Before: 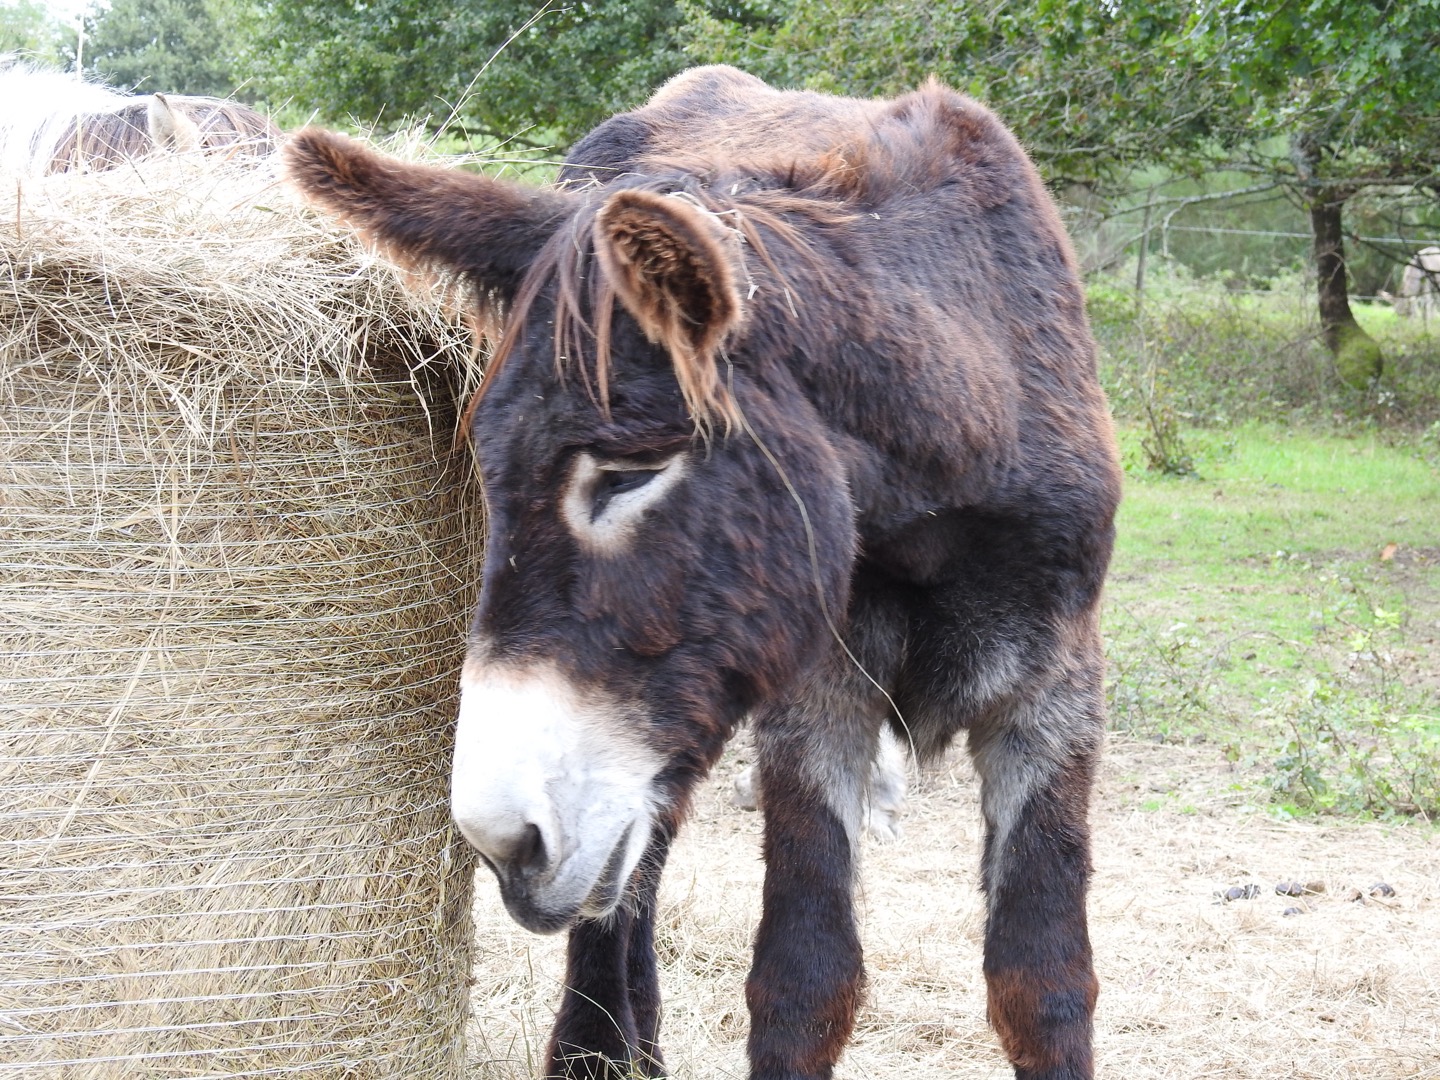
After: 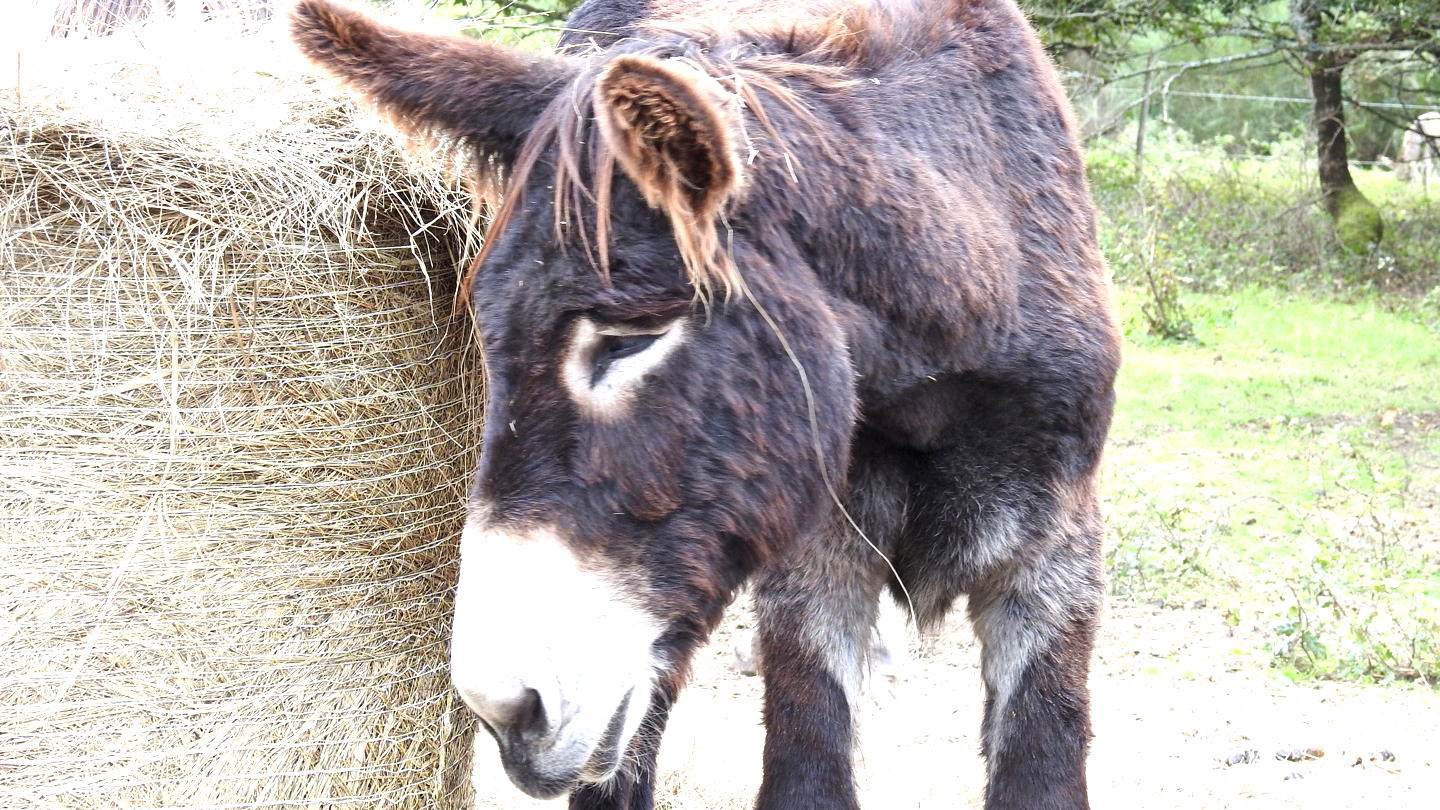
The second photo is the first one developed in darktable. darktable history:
local contrast: mode bilateral grid, contrast 28, coarseness 16, detail 115%, midtone range 0.2
crop and rotate: top 12.5%, bottom 12.5%
exposure: black level correction 0.001, exposure 0.675 EV, compensate highlight preservation false
